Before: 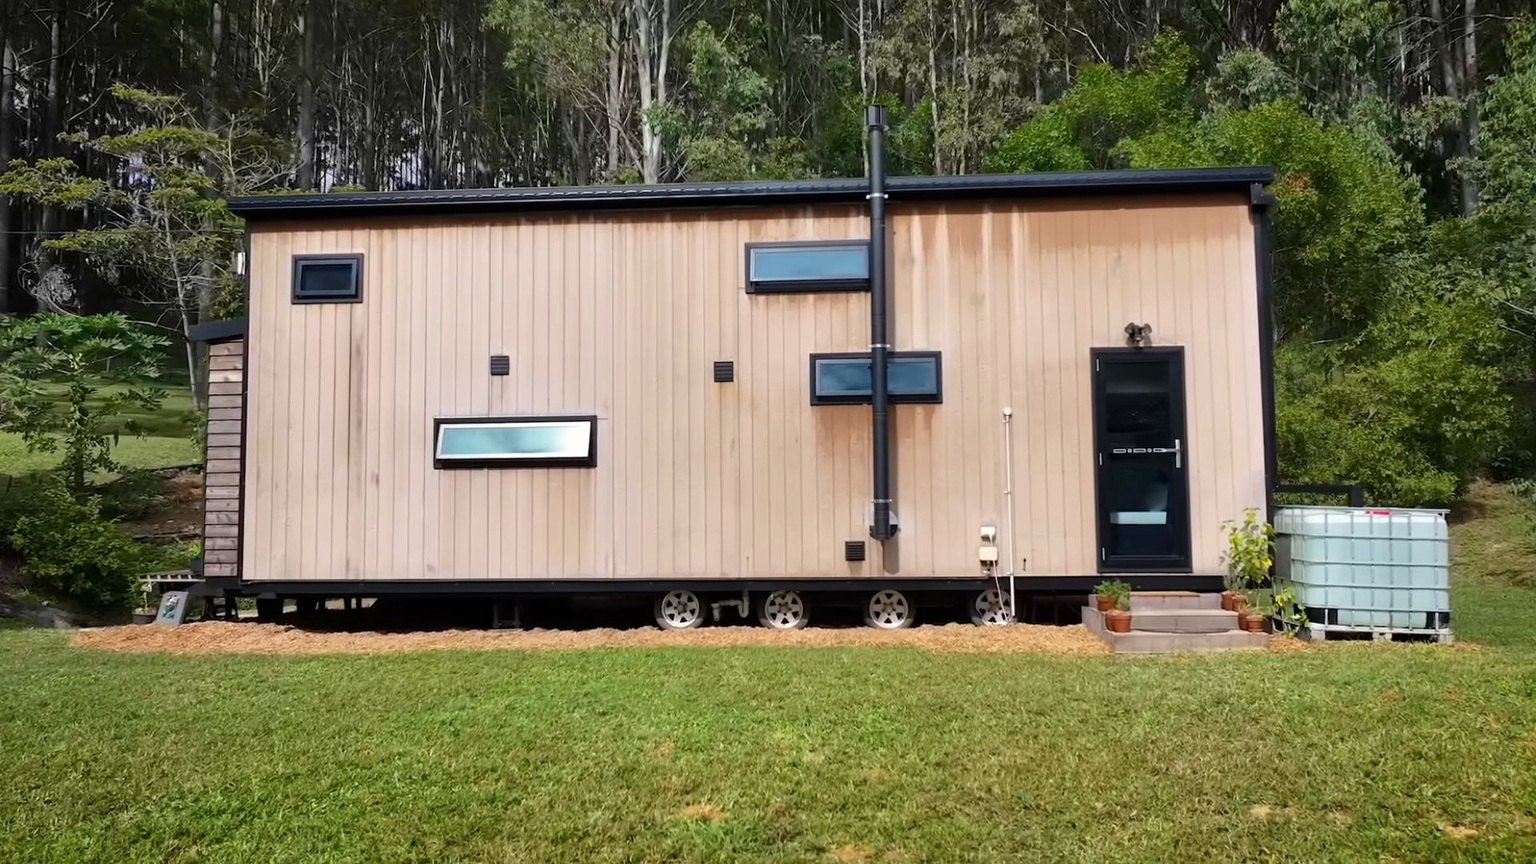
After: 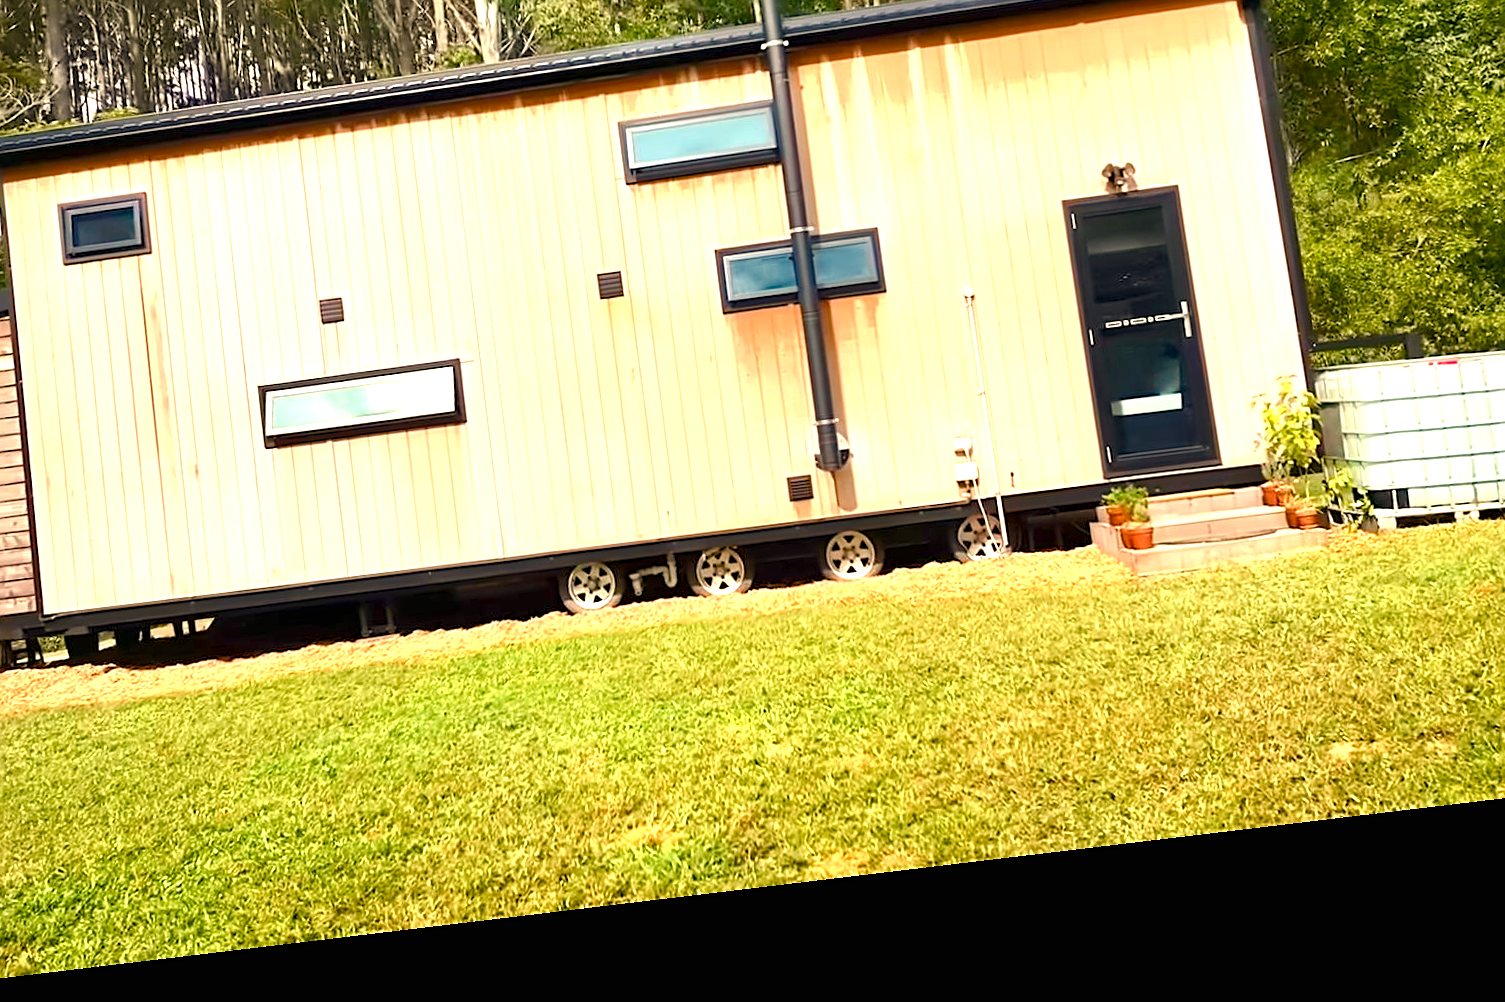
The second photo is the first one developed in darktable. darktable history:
color balance rgb: perceptual saturation grading › global saturation 35%, perceptual saturation grading › highlights -30%, perceptual saturation grading › shadows 35%, perceptual brilliance grading › global brilliance 3%, perceptual brilliance grading › highlights -3%, perceptual brilliance grading › shadows 3%
exposure: black level correction 0, exposure 1.3 EV, compensate highlight preservation false
rotate and perspective: rotation -6.83°, automatic cropping off
sharpen: on, module defaults
crop: left 16.871%, top 22.857%, right 9.116%
white balance: red 1.123, blue 0.83
